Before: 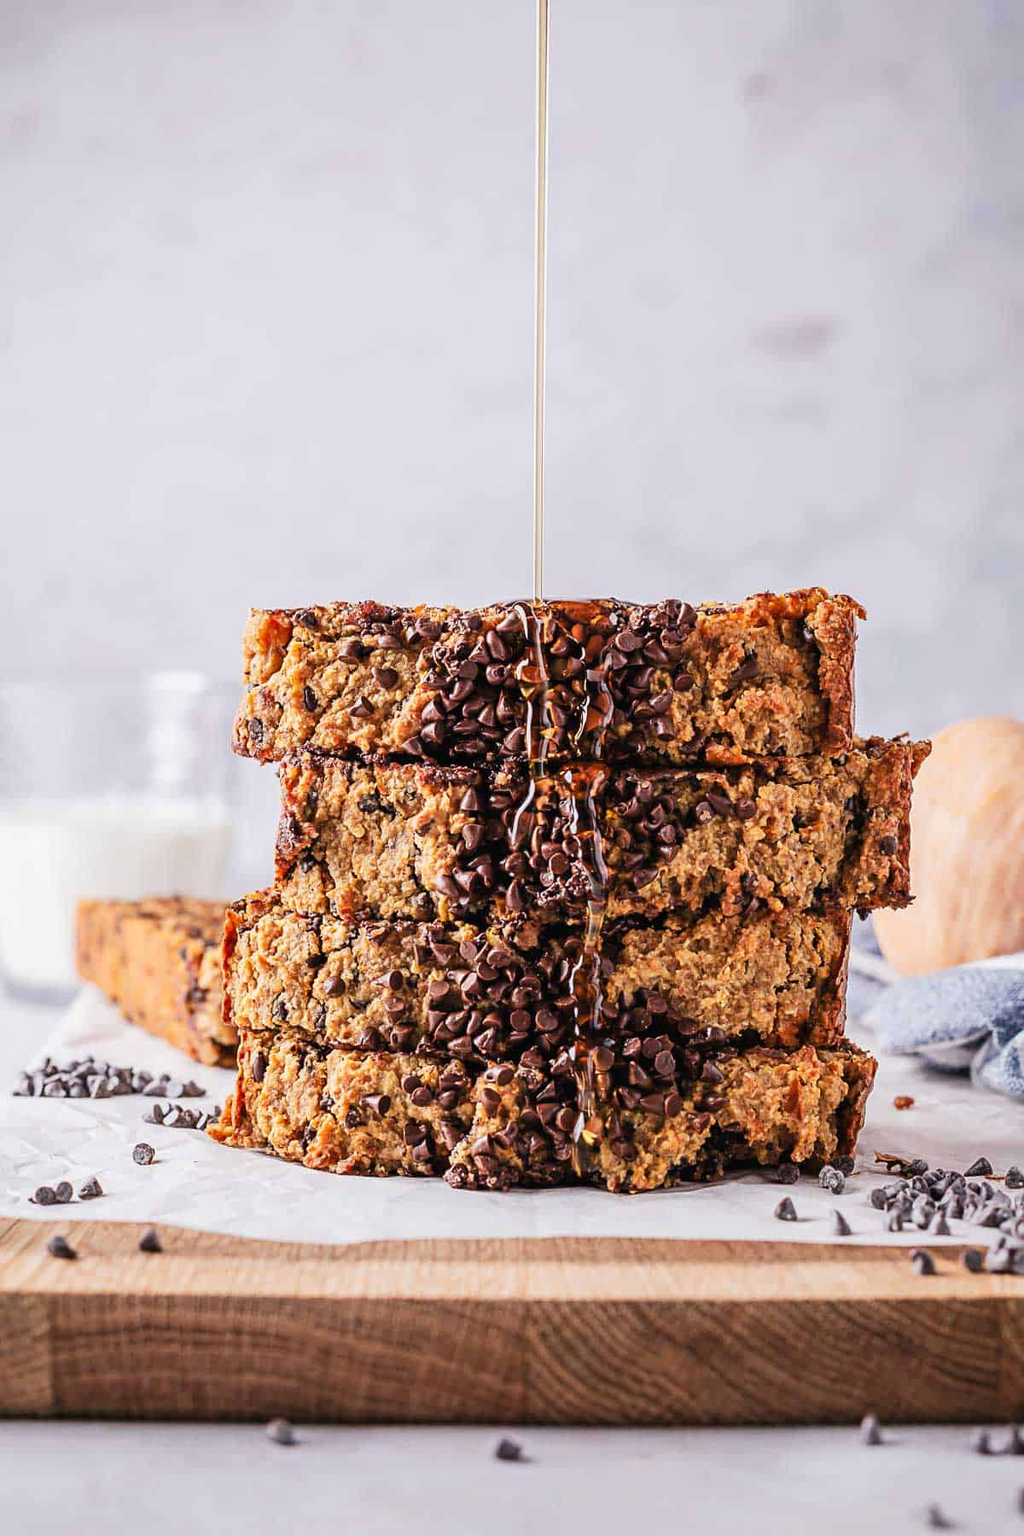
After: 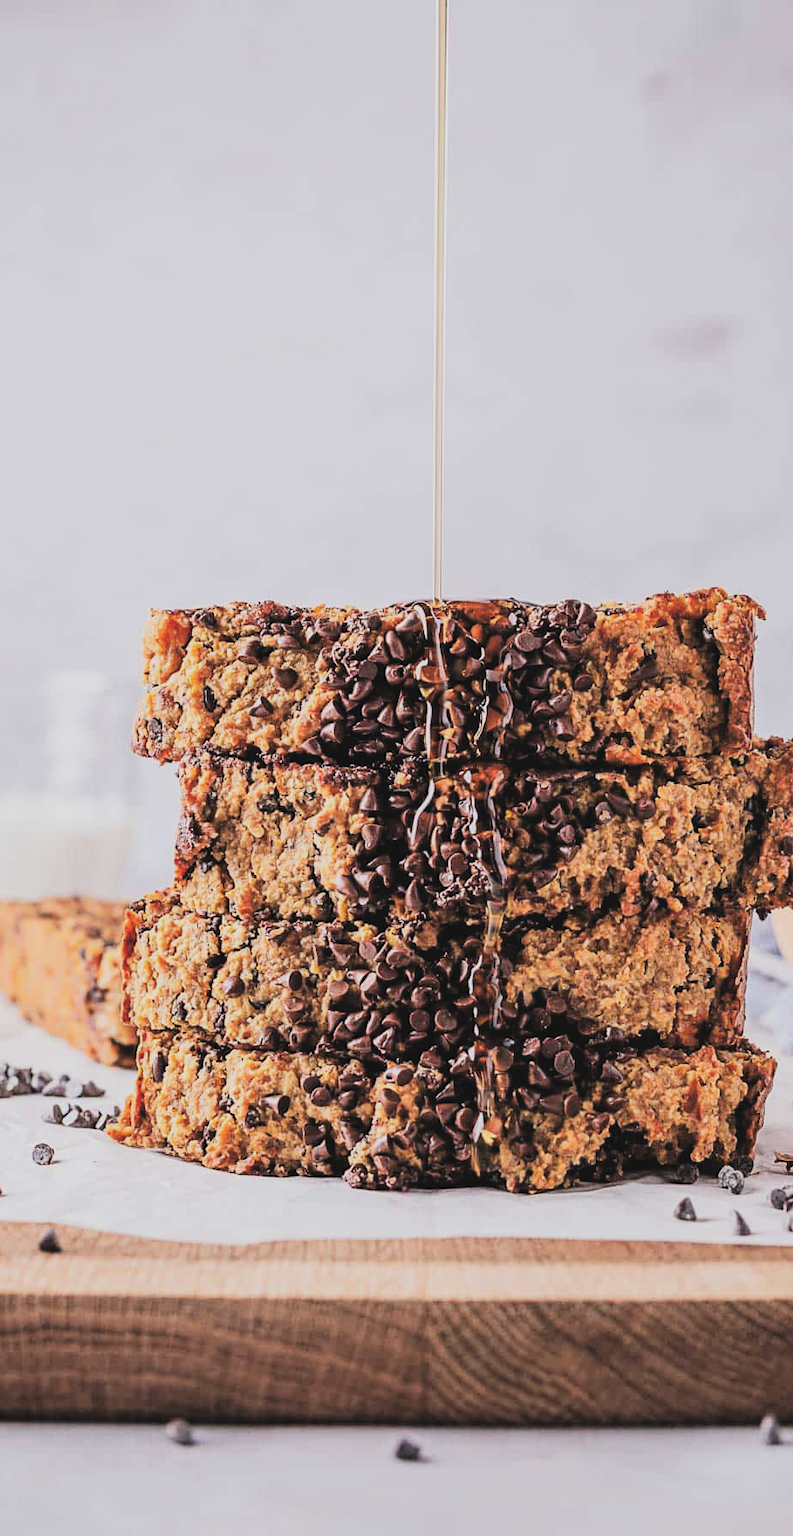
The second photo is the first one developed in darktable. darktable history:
crop: left 9.884%, right 12.561%
filmic rgb: black relative exposure -7.49 EV, white relative exposure 5 EV, threshold 3.03 EV, hardness 3.32, contrast 1.299, enable highlight reconstruction true
exposure: black level correction -0.026, compensate exposure bias true, compensate highlight preservation false
